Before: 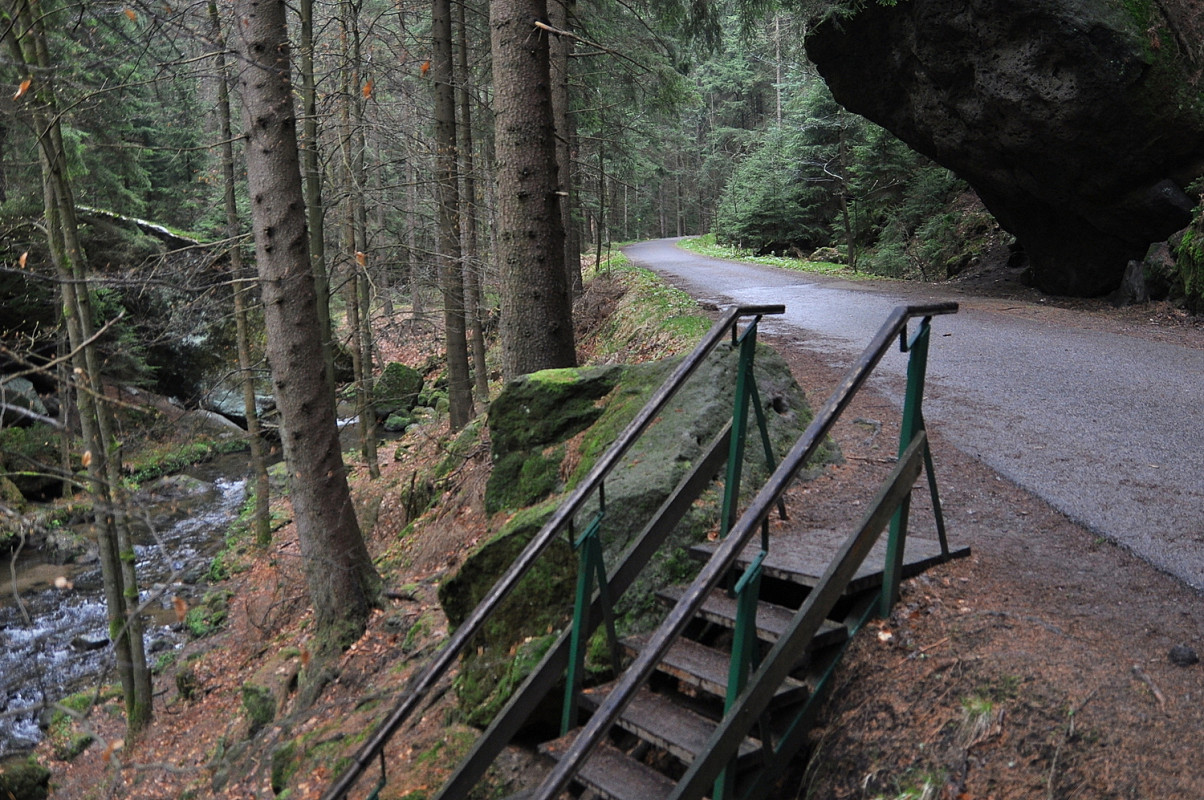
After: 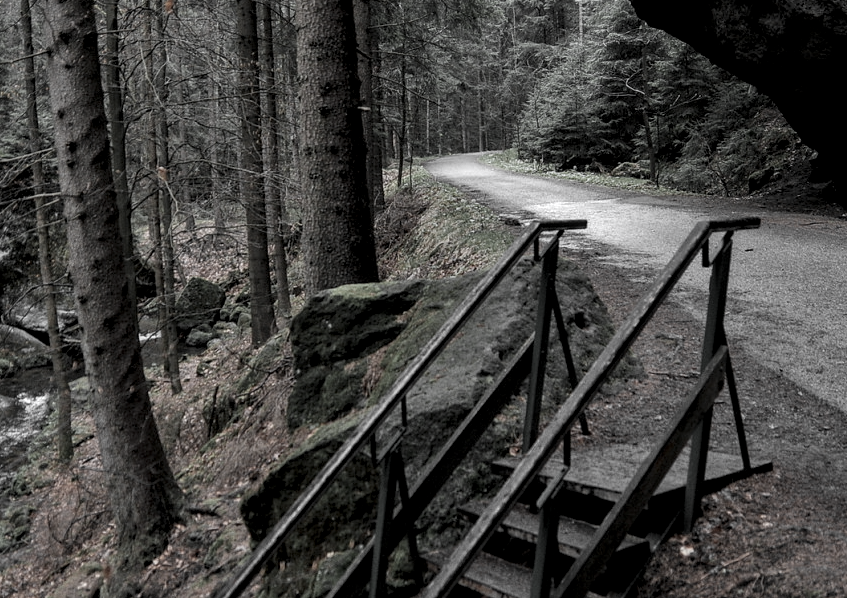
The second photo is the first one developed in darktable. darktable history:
local contrast: detail 160%
color zones: curves: ch0 [(0, 0.613) (0.01, 0.613) (0.245, 0.448) (0.498, 0.529) (0.642, 0.665) (0.879, 0.777) (0.99, 0.613)]; ch1 [(0, 0.035) (0.121, 0.189) (0.259, 0.197) (0.415, 0.061) (0.589, 0.022) (0.732, 0.022) (0.857, 0.026) (0.991, 0.053)]
exposure: black level correction 0, exposure -0.694 EV, compensate exposure bias true, compensate highlight preservation false
crop and rotate: left 16.596%, top 10.715%, right 13.015%, bottom 14.503%
